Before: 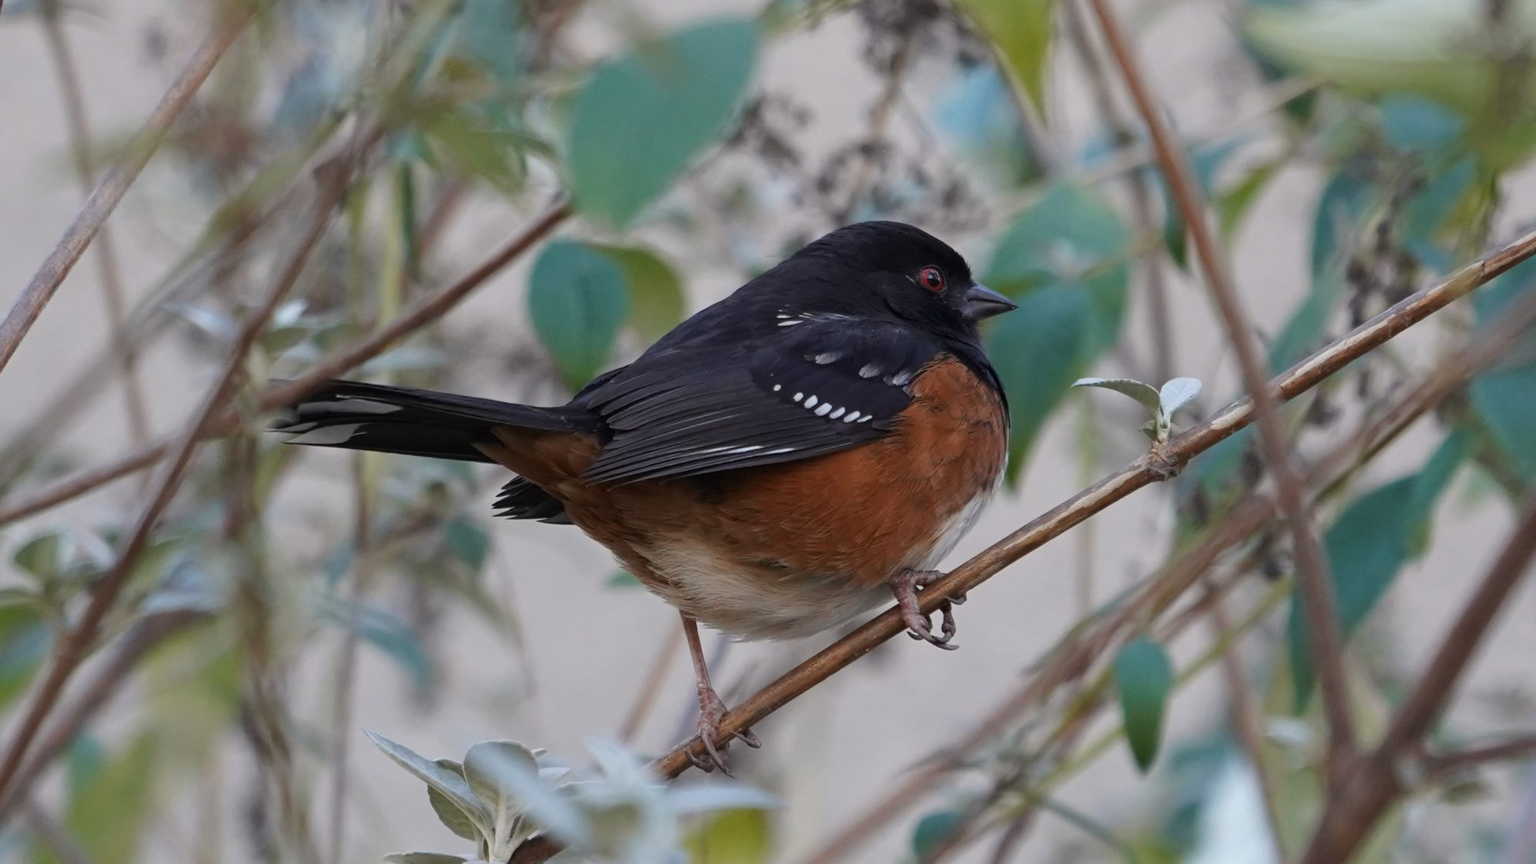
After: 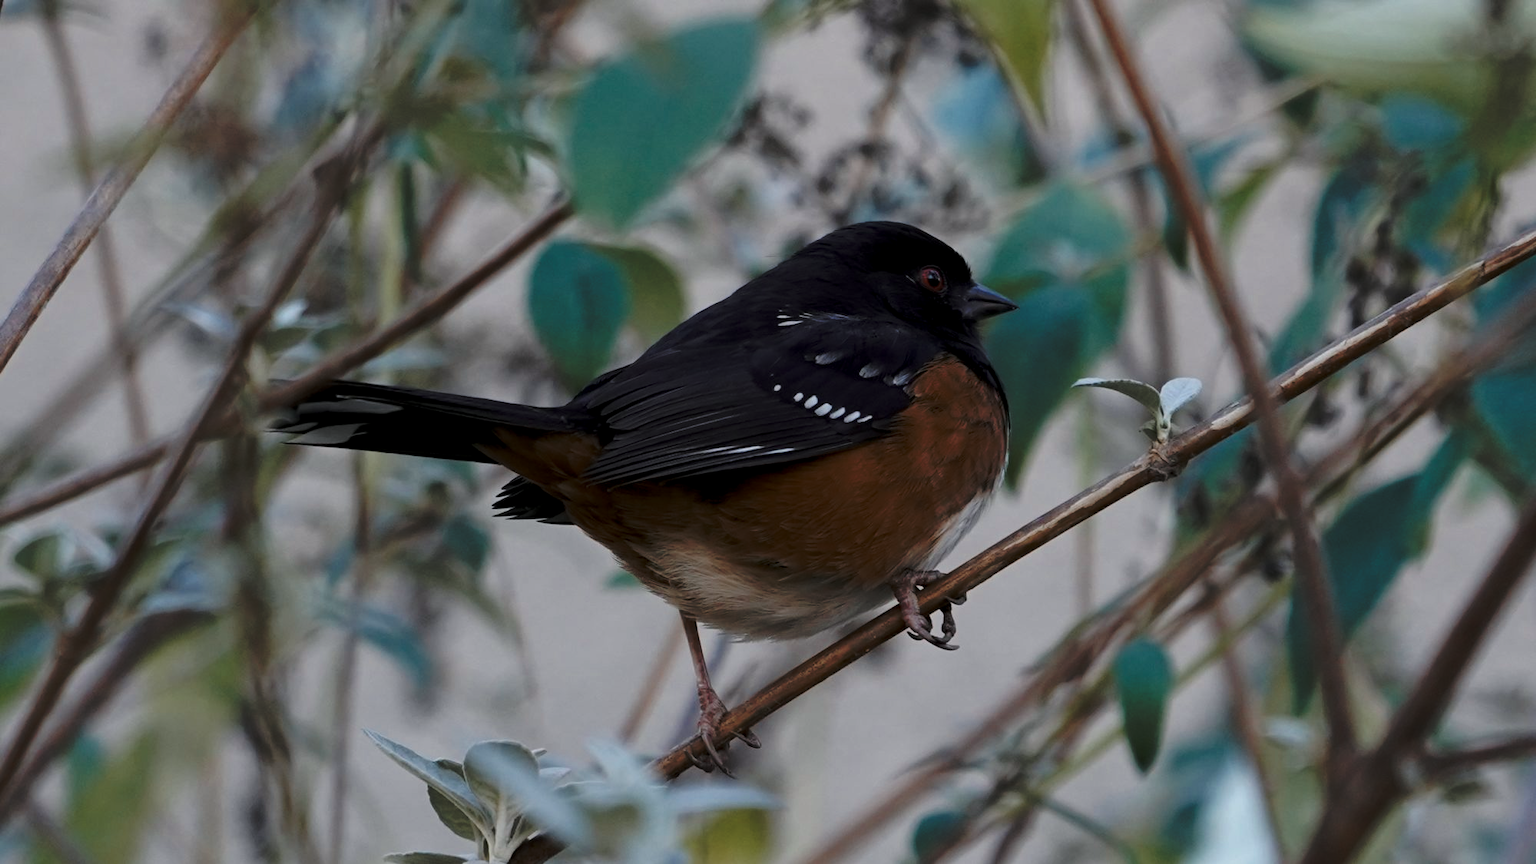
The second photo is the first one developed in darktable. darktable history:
tone curve: curves: ch0 [(0, 0) (0.003, 0.002) (0.011, 0.007) (0.025, 0.015) (0.044, 0.026) (0.069, 0.041) (0.1, 0.059) (0.136, 0.08) (0.177, 0.105) (0.224, 0.132) (0.277, 0.163) (0.335, 0.198) (0.399, 0.253) (0.468, 0.341) (0.543, 0.435) (0.623, 0.532) (0.709, 0.635) (0.801, 0.745) (0.898, 0.873) (1, 1)], preserve colors none
color look up table: target L [79.36, 74.4, 62.18, 44.99, 200.21, 100, 80.32, 69.28, 64.12, 59.18, 53.03, 50.32, 45.62, 37.32, 53.61, 48.66, 37.57, 37.23, 25.74, 17.06, 71.69, 68.22, 51.55, 46.2, 0 ×25], target a [-1.061, -14.54, -27.66, -9.669, -0.029, 0, 0.105, 13.85, 16.03, 32.94, -0.294, 45.31, 43.21, 14.89, 6.469, 44.51, 12.3, -0.424, 24.79, -0.276, -22.64, -0.977, -13.91, -3.263, 0 ×25], target b [-0.653, 31.6, 17.8, 12.72, 0.364, -0.004, 42.51, 45.27, 13.01, 44.27, -0.234, 20, 37.38, 16.8, -20.54, -7.501, -41.35, -0.719, -21.6, -0.582, -3.051, -0.941, -21.57, -22.45, 0 ×25], num patches 24
